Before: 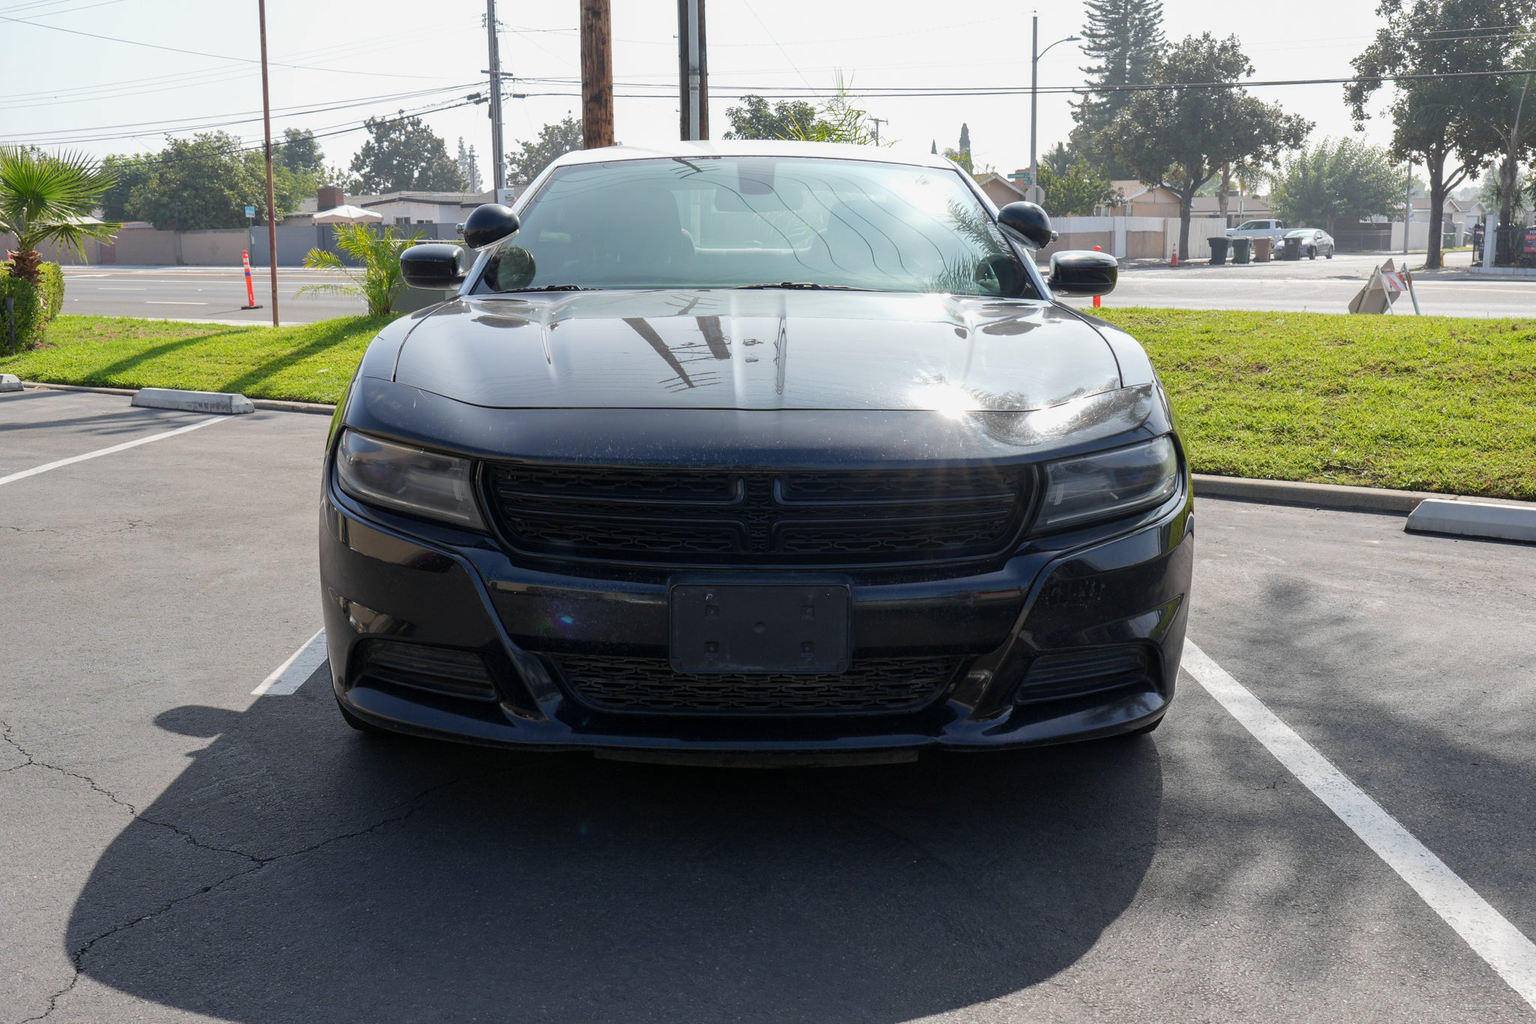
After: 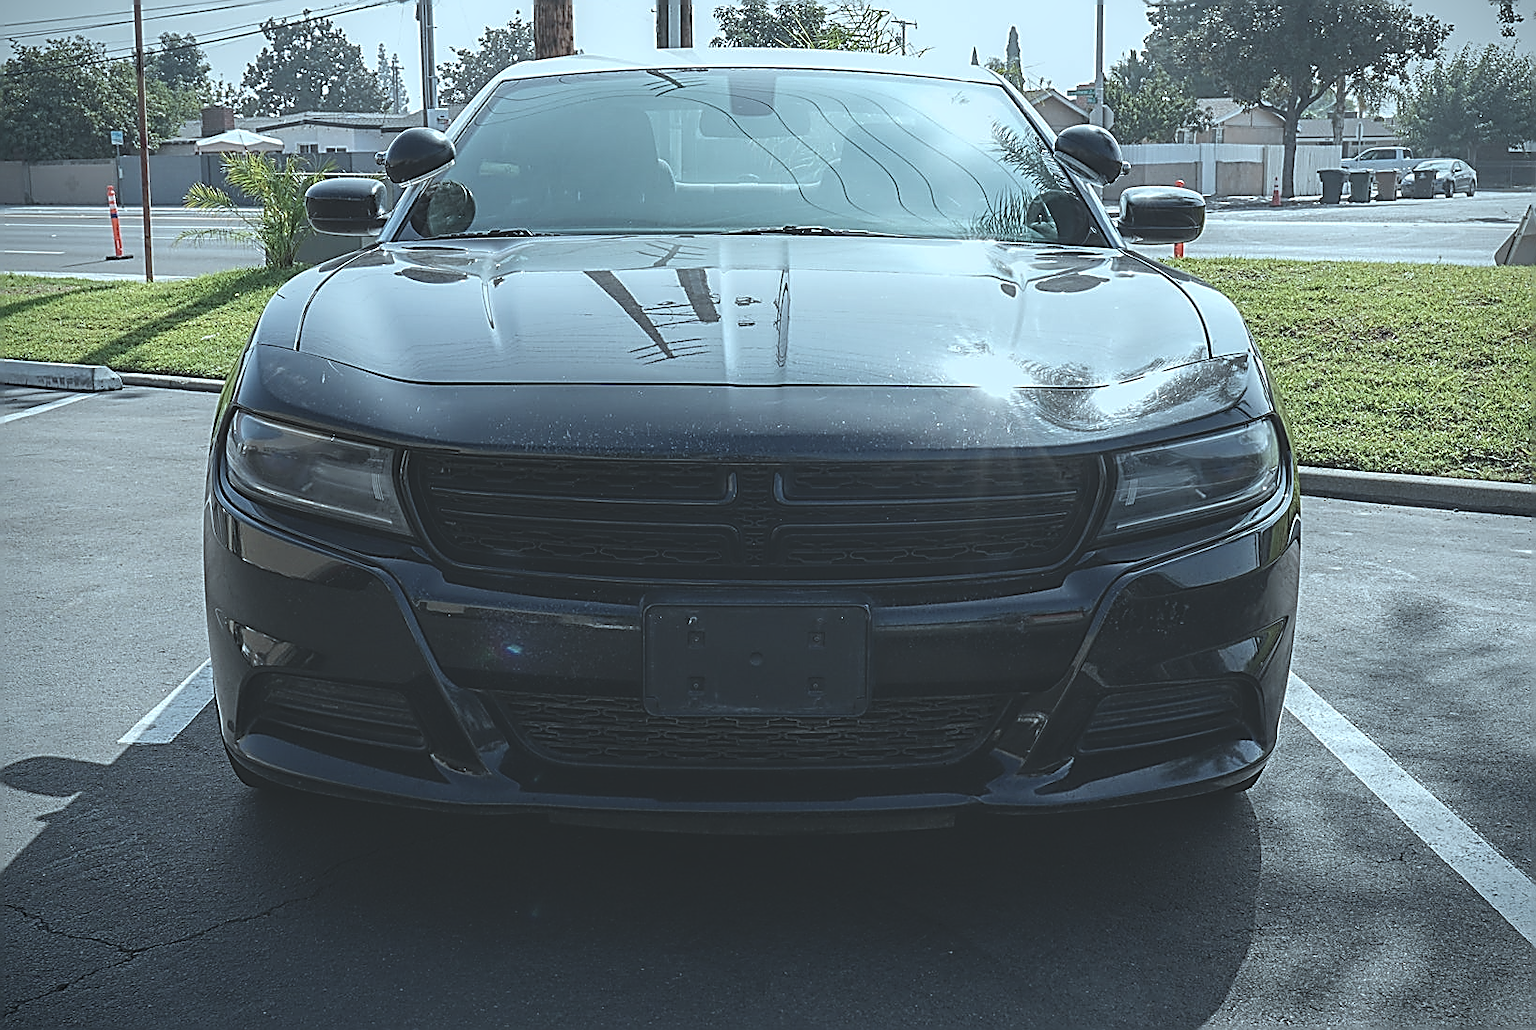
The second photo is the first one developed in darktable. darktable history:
tone equalizer: on, module defaults
exposure: black level correction -0.025, exposure -0.119 EV, compensate highlight preservation false
local contrast: on, module defaults
crop and rotate: left 10.225%, top 10.008%, right 10.032%, bottom 9.646%
color correction: highlights a* -13.16, highlights b* -17.67, saturation 0.703
vignetting: fall-off start 88.73%, fall-off radius 43.8%, brightness -0.603, saturation 0.001, width/height ratio 1.158
sharpen: amount 1.858
